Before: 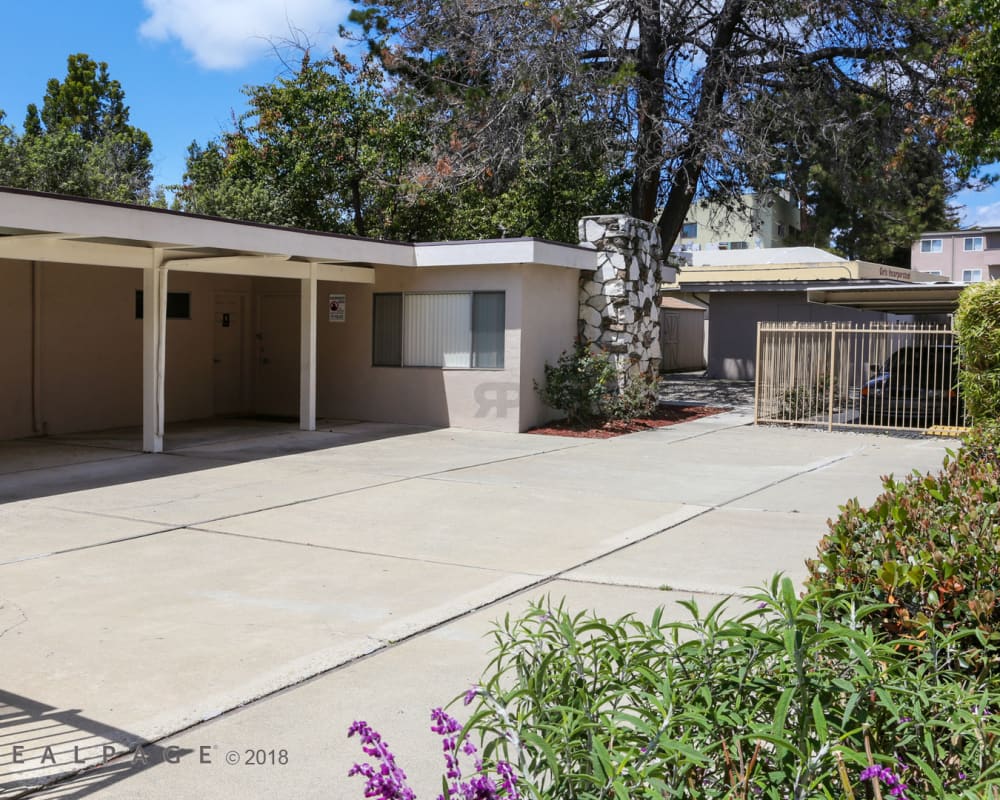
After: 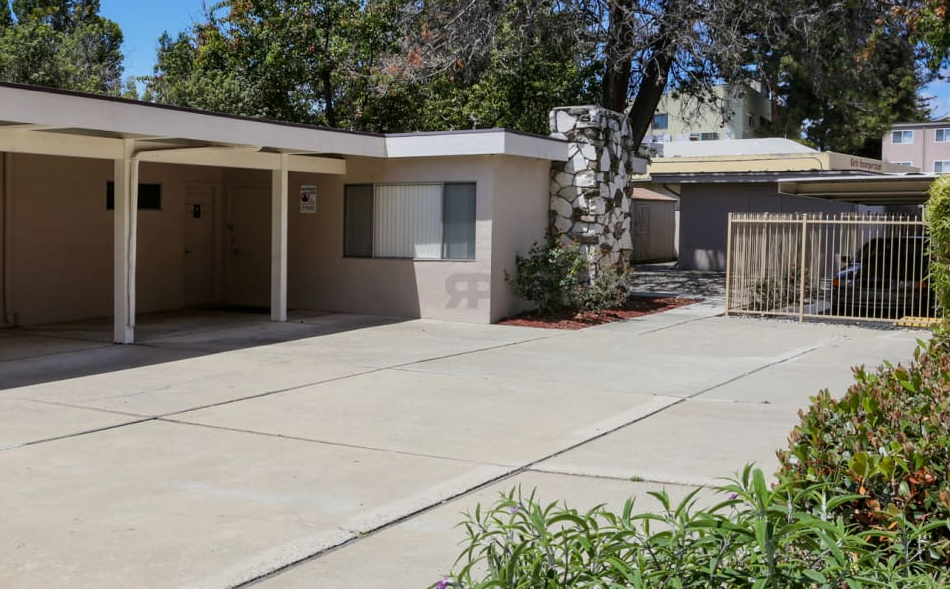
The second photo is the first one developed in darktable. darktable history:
shadows and highlights: shadows 29.52, highlights -30.27, low approximation 0.01, soften with gaussian
crop and rotate: left 2.932%, top 13.685%, right 2.002%, bottom 12.577%
exposure: black level correction 0.001, exposure -0.199 EV, compensate exposure bias true, compensate highlight preservation false
